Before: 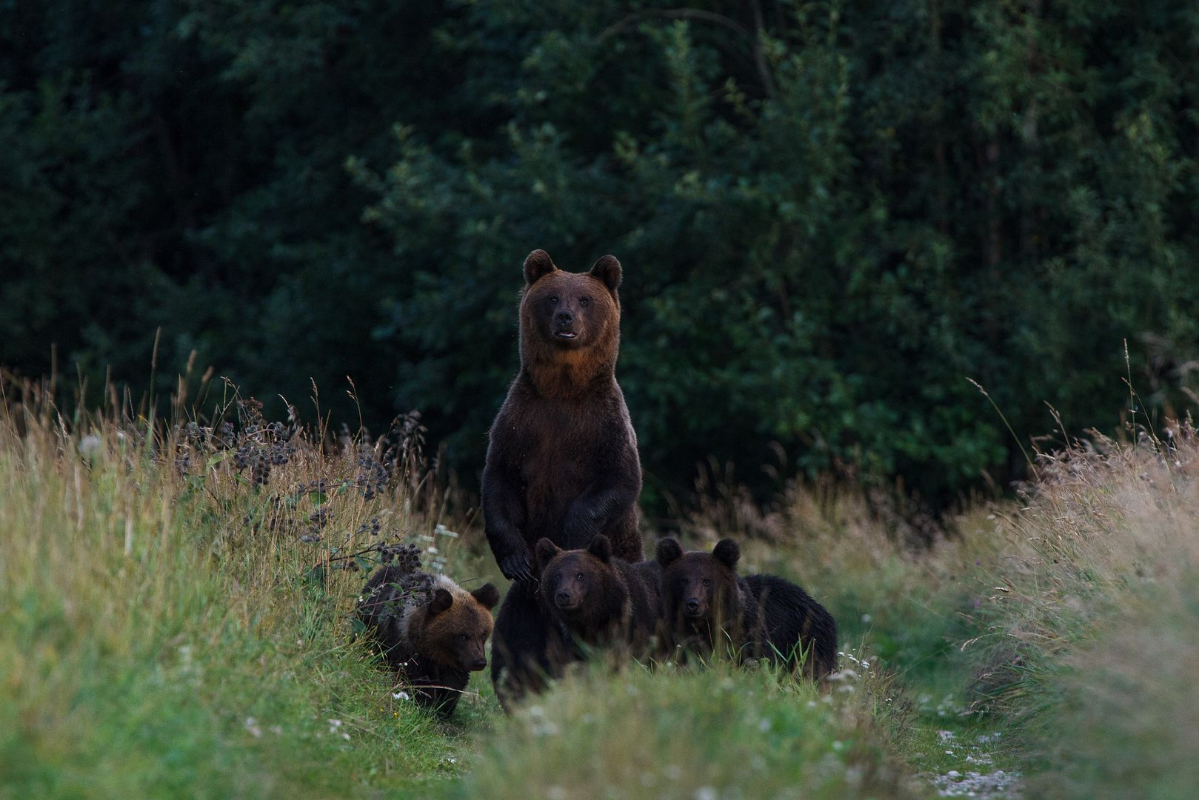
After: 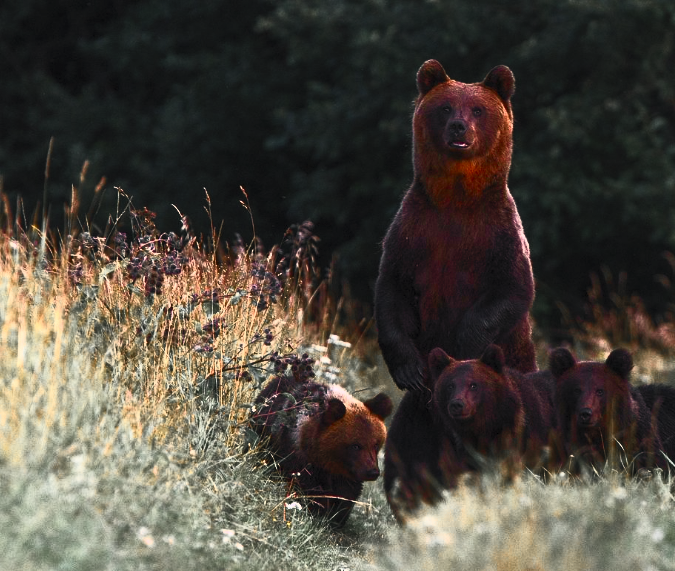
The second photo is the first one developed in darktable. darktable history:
color zones: curves: ch1 [(0, 0.638) (0.193, 0.442) (0.286, 0.15) (0.429, 0.14) (0.571, 0.142) (0.714, 0.154) (0.857, 0.175) (1, 0.638)]
contrast brightness saturation: contrast 0.83, brightness 0.59, saturation 0.59
crop: left 8.966%, top 23.852%, right 34.699%, bottom 4.703%
white balance: red 1.127, blue 0.943
